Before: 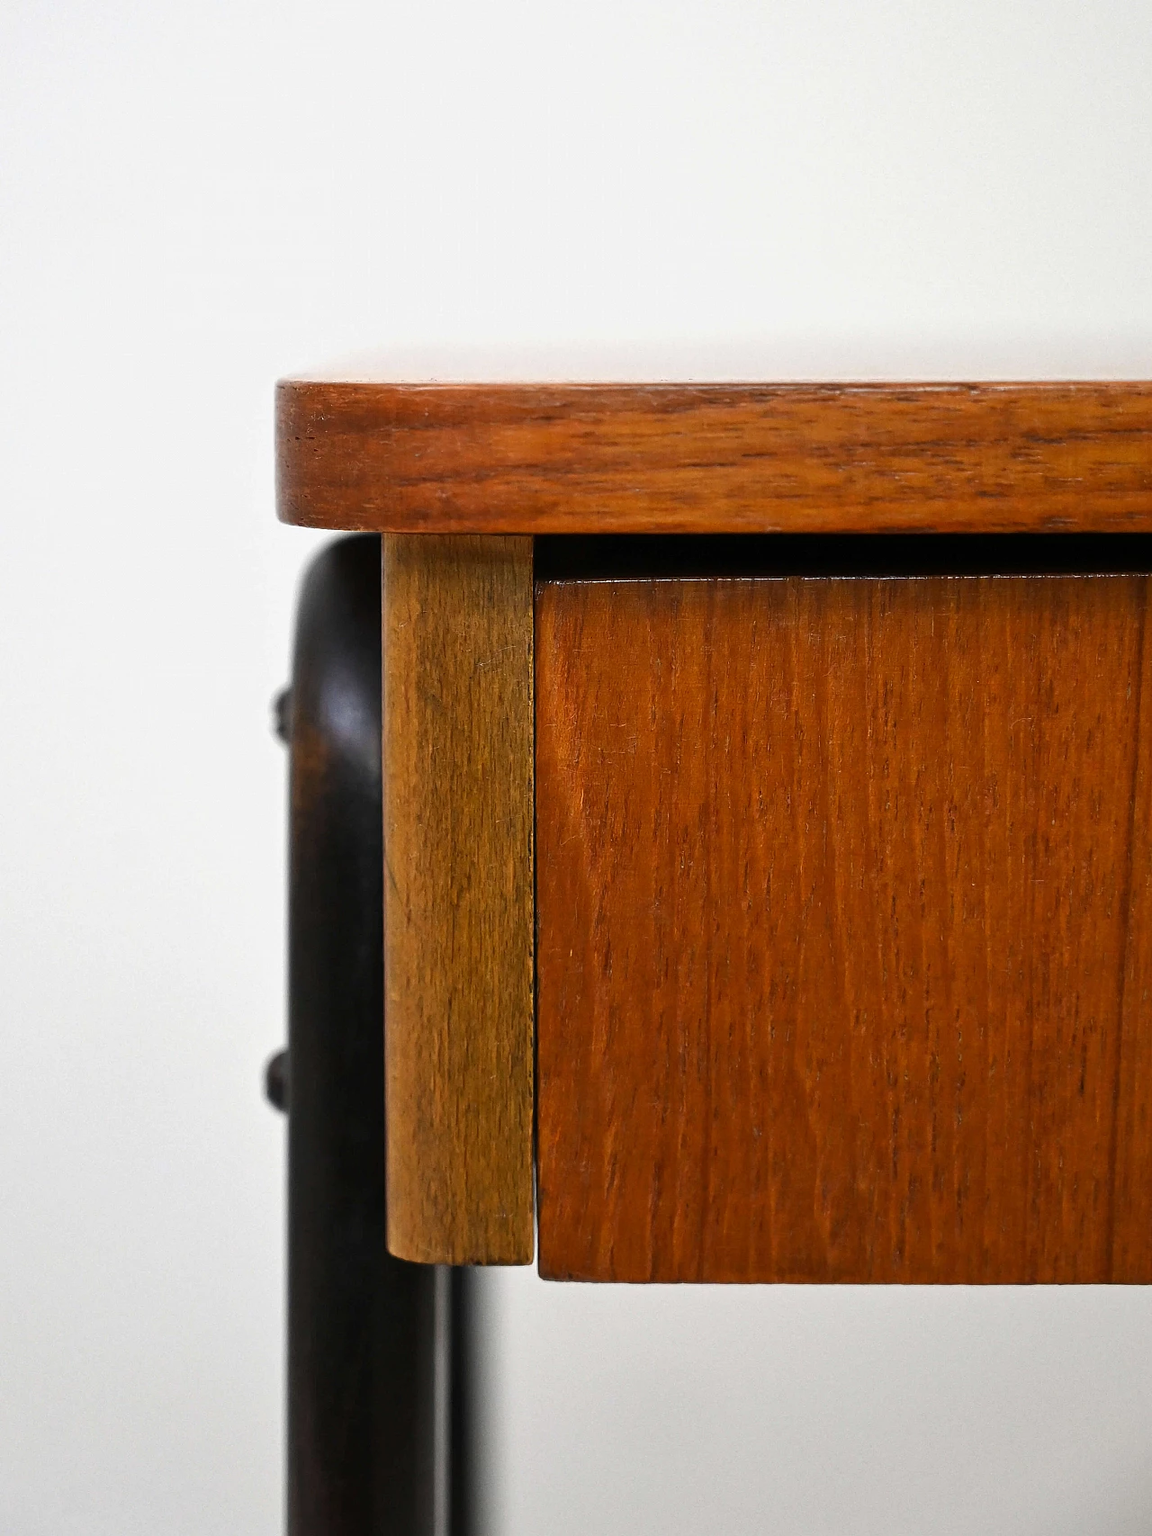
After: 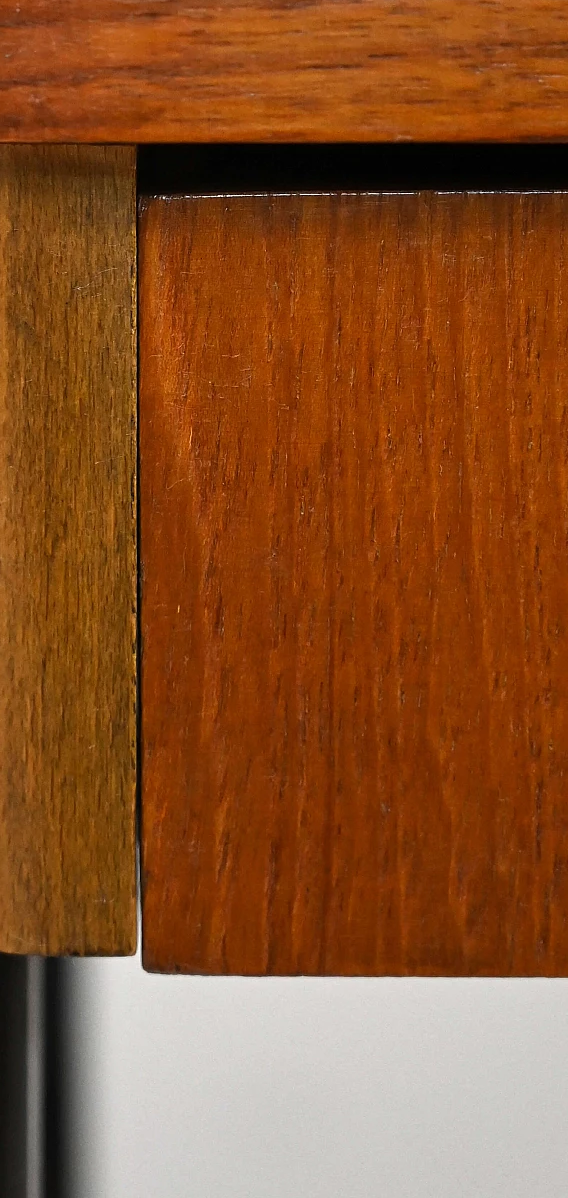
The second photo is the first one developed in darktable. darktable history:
crop: left 35.668%, top 26.369%, right 19.947%, bottom 3.423%
